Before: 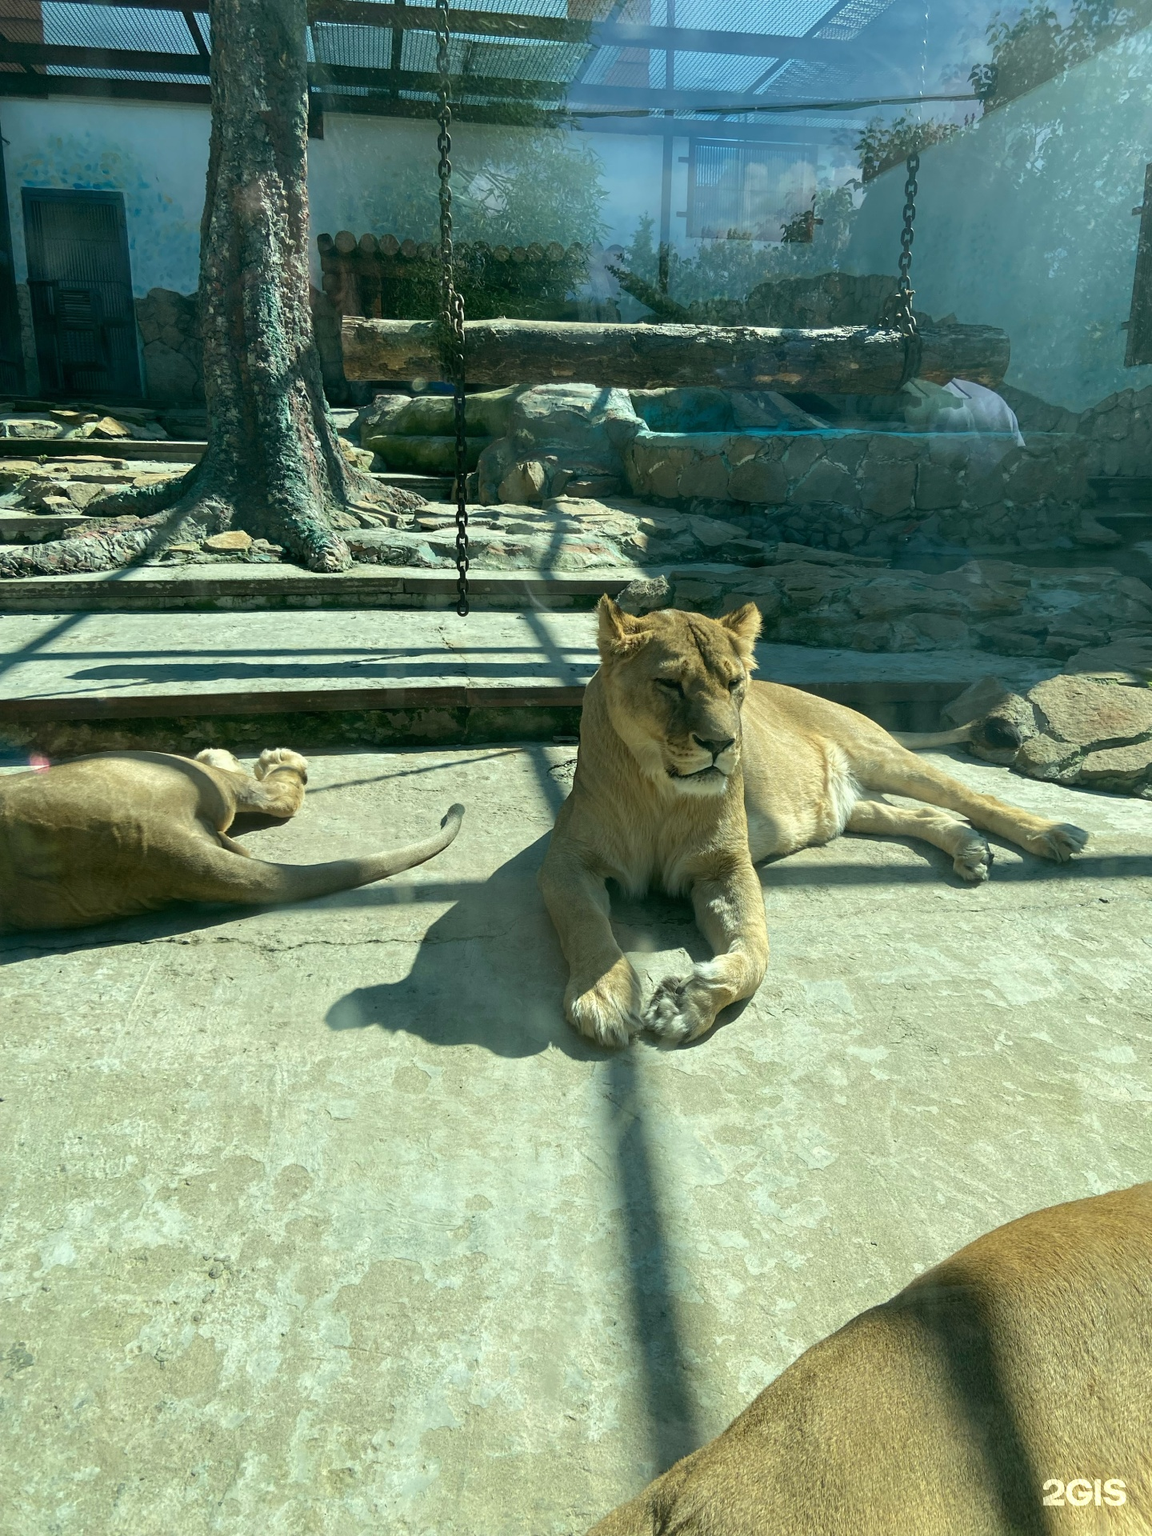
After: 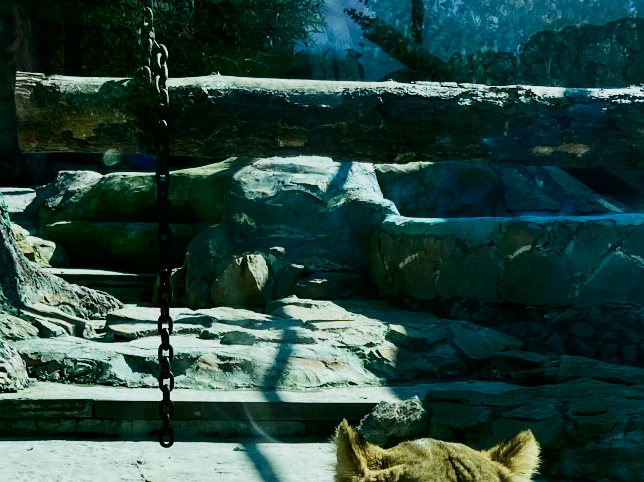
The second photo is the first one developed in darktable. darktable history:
white balance: red 0.924, blue 1.095
sigmoid: contrast 1.8, skew -0.2, preserve hue 0%, red attenuation 0.1, red rotation 0.035, green attenuation 0.1, green rotation -0.017, blue attenuation 0.15, blue rotation -0.052, base primaries Rec2020
exposure: compensate highlight preservation false
crop: left 28.64%, top 16.832%, right 26.637%, bottom 58.055%
contrast brightness saturation: contrast 0.13, brightness -0.05, saturation 0.16
